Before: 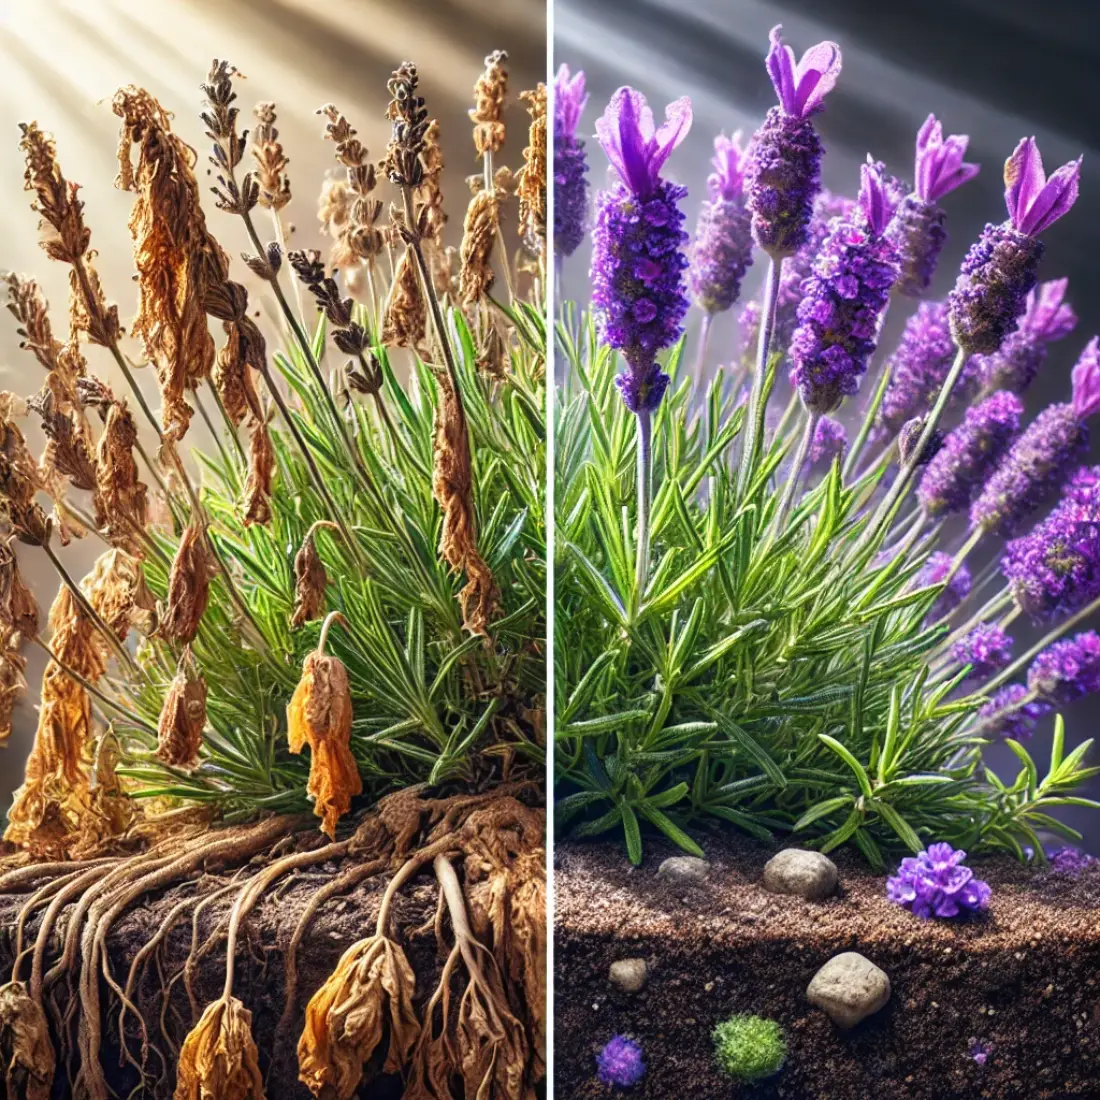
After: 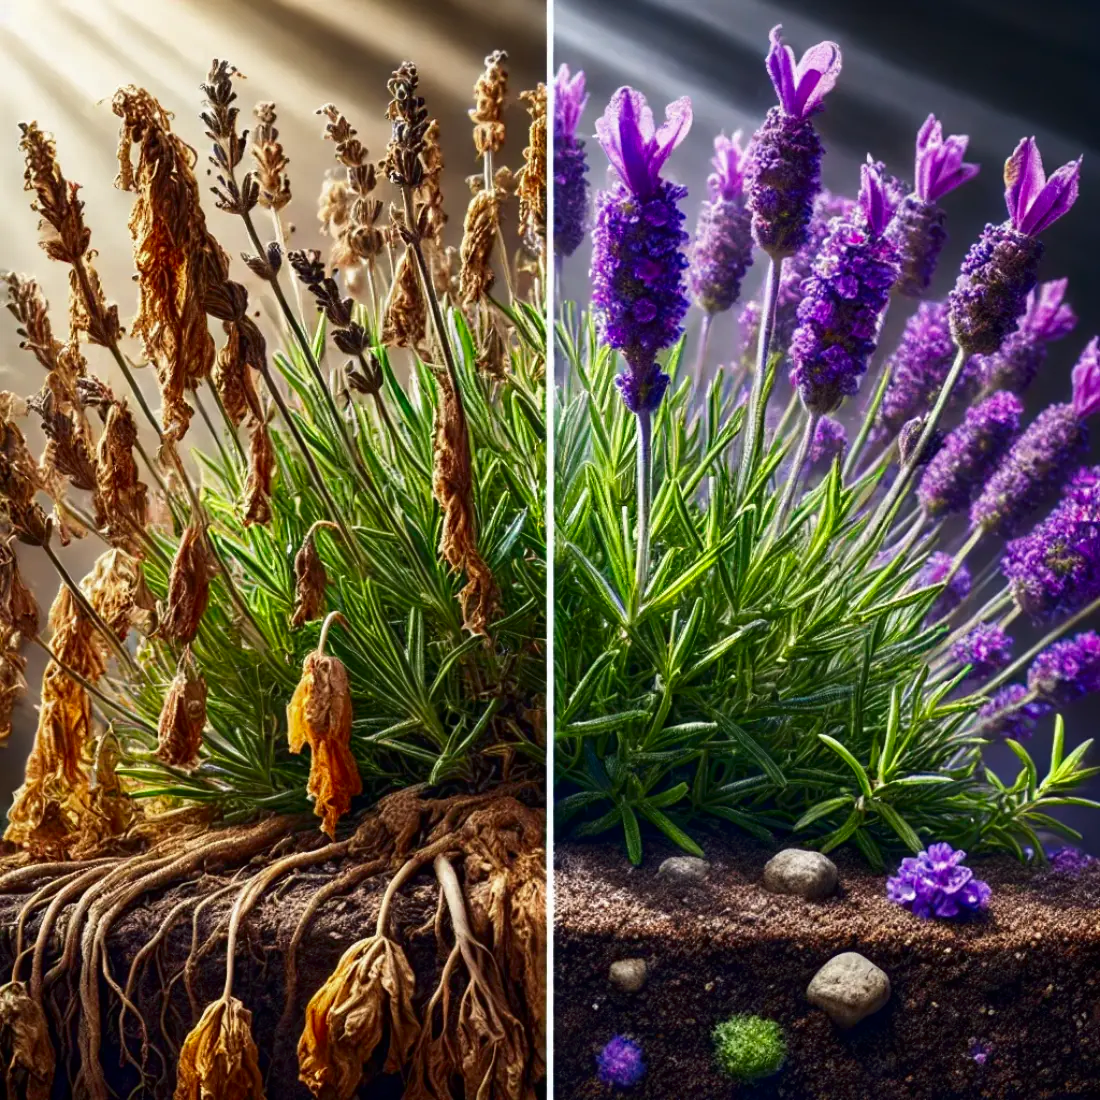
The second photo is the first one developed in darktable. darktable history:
contrast brightness saturation: brightness -0.198, saturation 0.076
